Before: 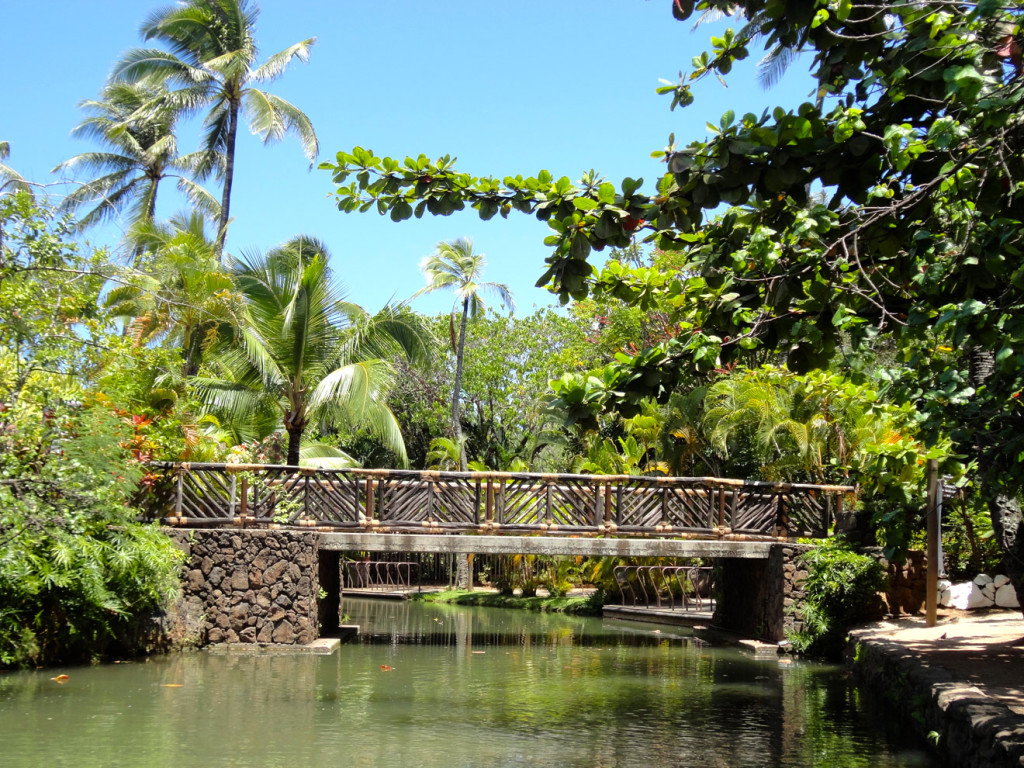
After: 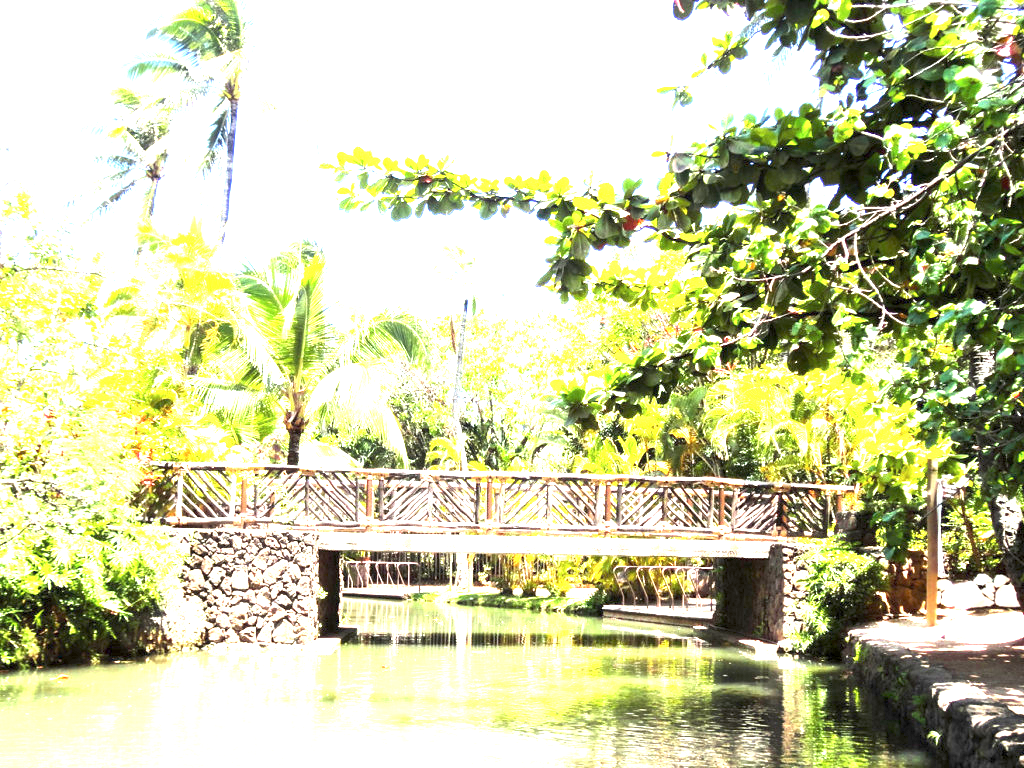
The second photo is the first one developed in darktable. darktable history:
contrast brightness saturation: saturation -0.04
exposure: exposure 3 EV, compensate highlight preservation false
